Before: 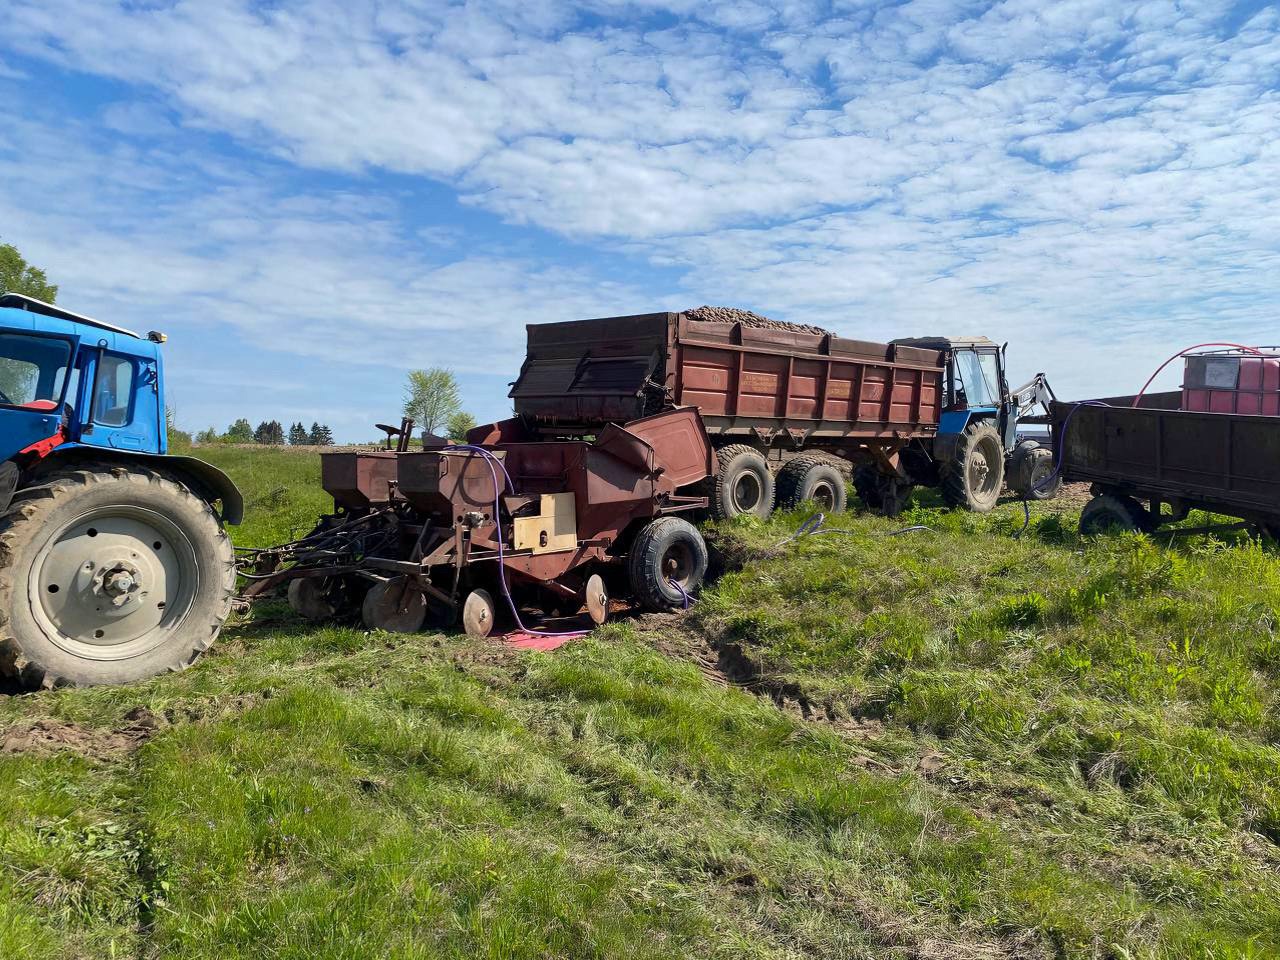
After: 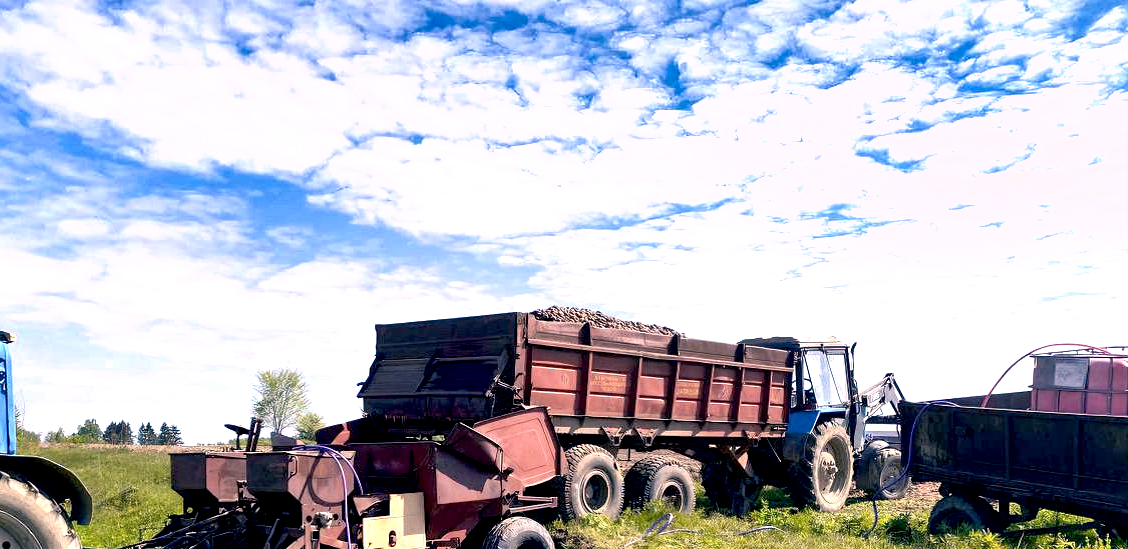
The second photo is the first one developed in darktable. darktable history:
color correction: highlights a* 14.46, highlights b* 5.85, shadows a* -5.53, shadows b* -15.24, saturation 0.85
crop and rotate: left 11.812%, bottom 42.776%
exposure: black level correction 0.01, exposure 1 EV, compensate highlight preservation false
shadows and highlights: soften with gaussian
